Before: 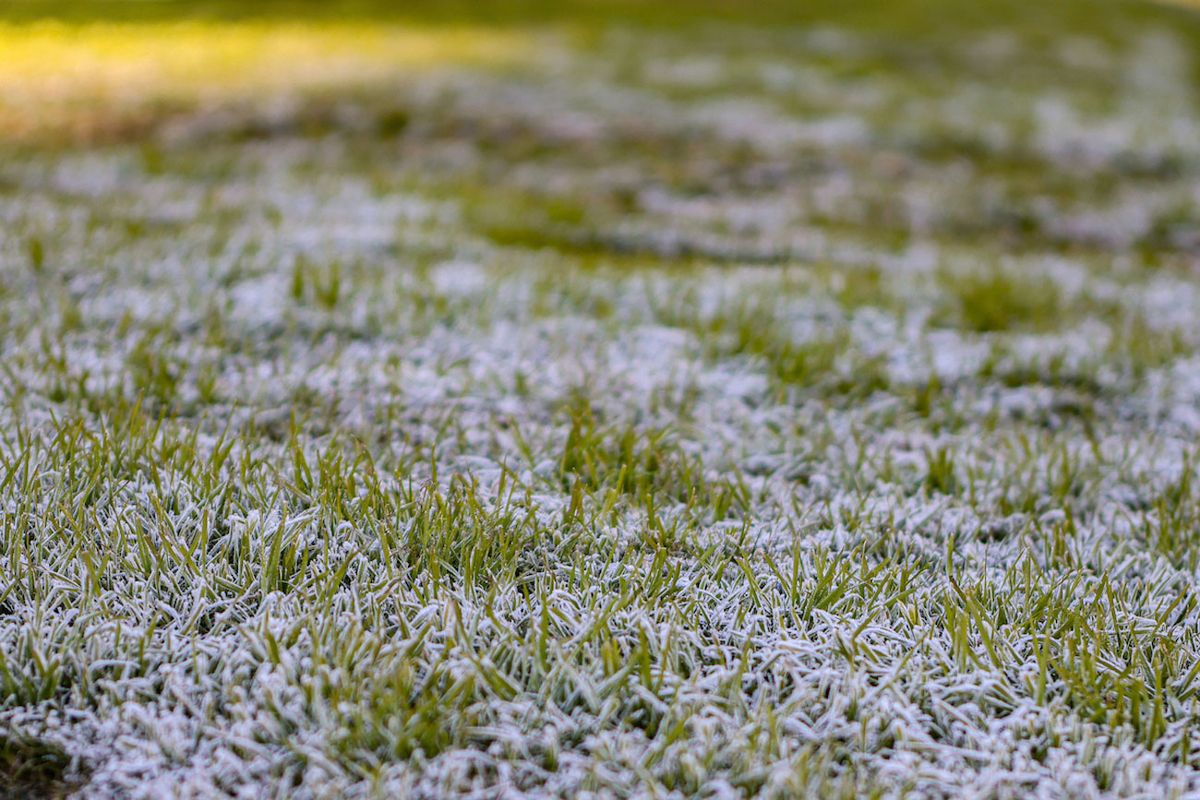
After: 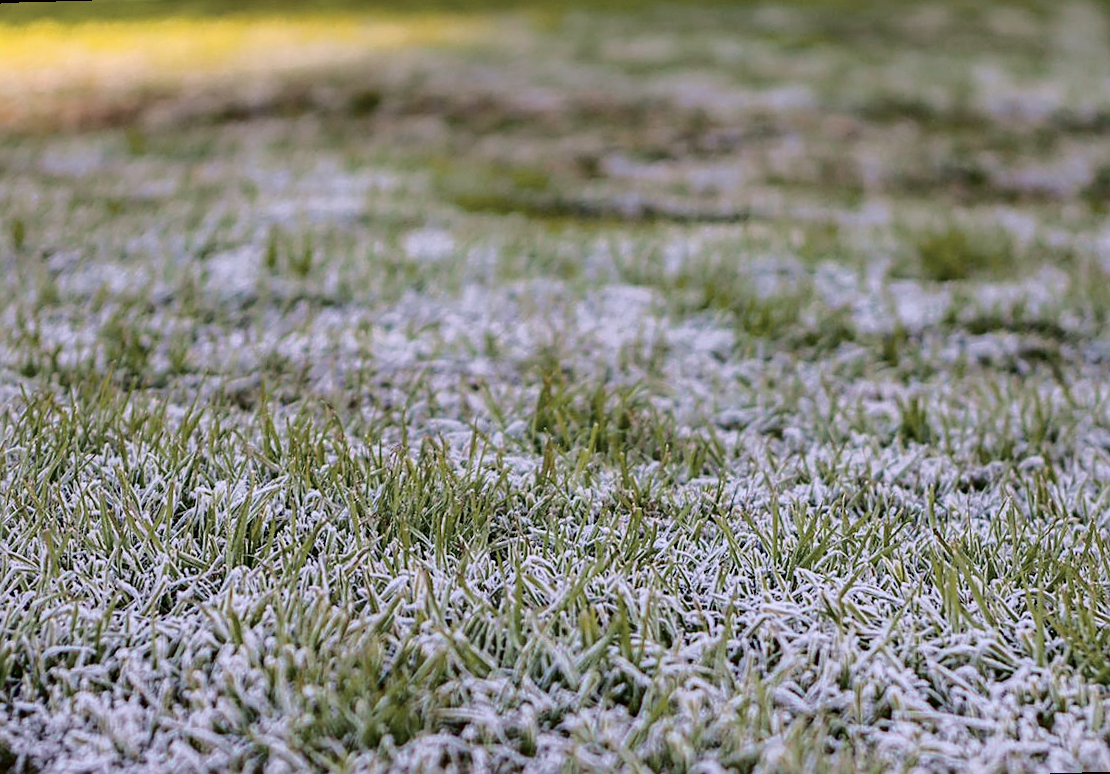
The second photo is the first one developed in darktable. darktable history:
sharpen: on, module defaults
tone curve: curves: ch0 [(0, 0) (0.139, 0.081) (0.304, 0.259) (0.502, 0.505) (0.683, 0.676) (0.761, 0.773) (0.858, 0.858) (0.987, 0.945)]; ch1 [(0, 0) (0.172, 0.123) (0.304, 0.288) (0.414, 0.44) (0.472, 0.473) (0.502, 0.508) (0.54, 0.543) (0.583, 0.601) (0.638, 0.654) (0.741, 0.783) (1, 1)]; ch2 [(0, 0) (0.411, 0.424) (0.485, 0.476) (0.502, 0.502) (0.557, 0.54) (0.631, 0.576) (1, 1)], color space Lab, independent channels, preserve colors none
rotate and perspective: rotation -1.68°, lens shift (vertical) -0.146, crop left 0.049, crop right 0.912, crop top 0.032, crop bottom 0.96
